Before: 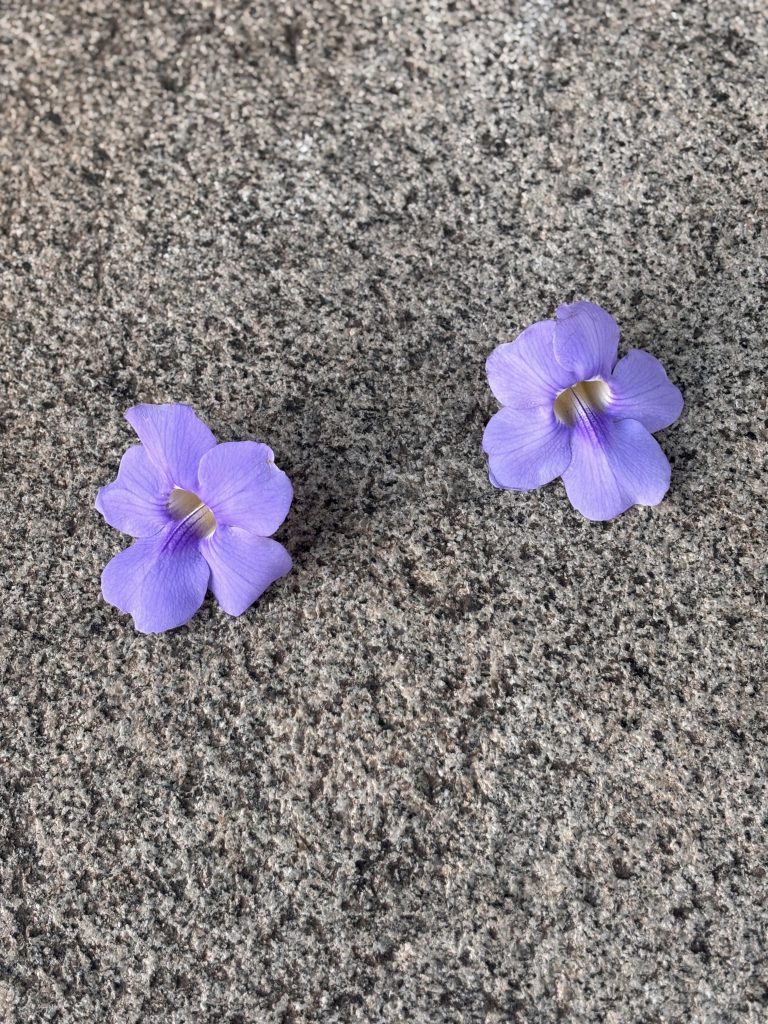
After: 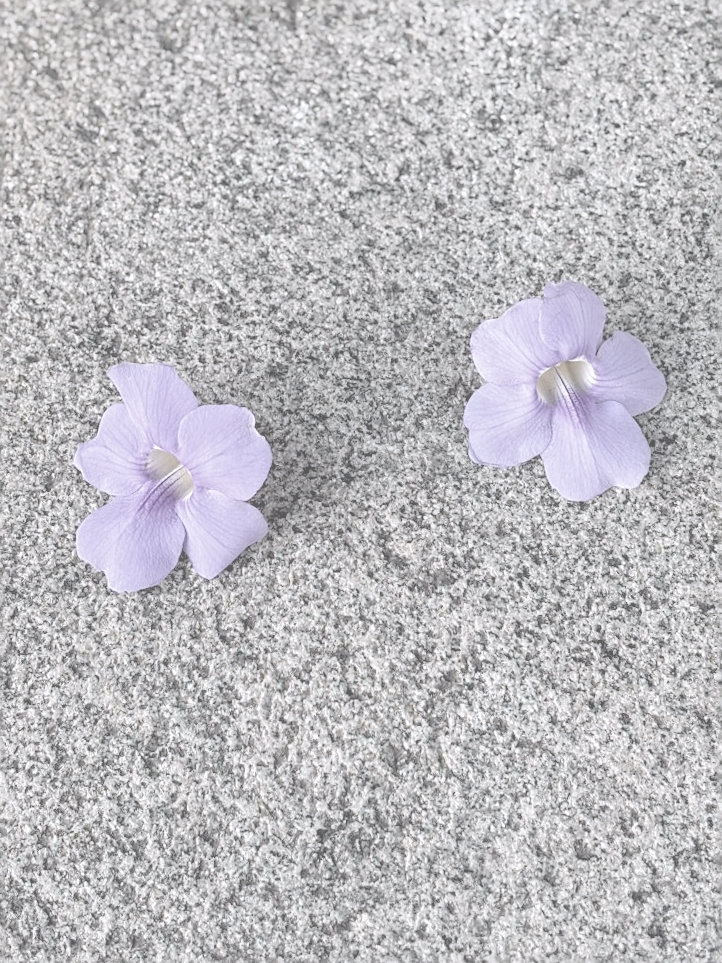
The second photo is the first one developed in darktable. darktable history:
crop and rotate: angle -2.73°
color calibration: illuminant as shot in camera, x 0.358, y 0.373, temperature 4628.91 K
sharpen: on, module defaults
local contrast: detail 160%
contrast brightness saturation: contrast -0.338, brightness 0.759, saturation -0.762
velvia: on, module defaults
